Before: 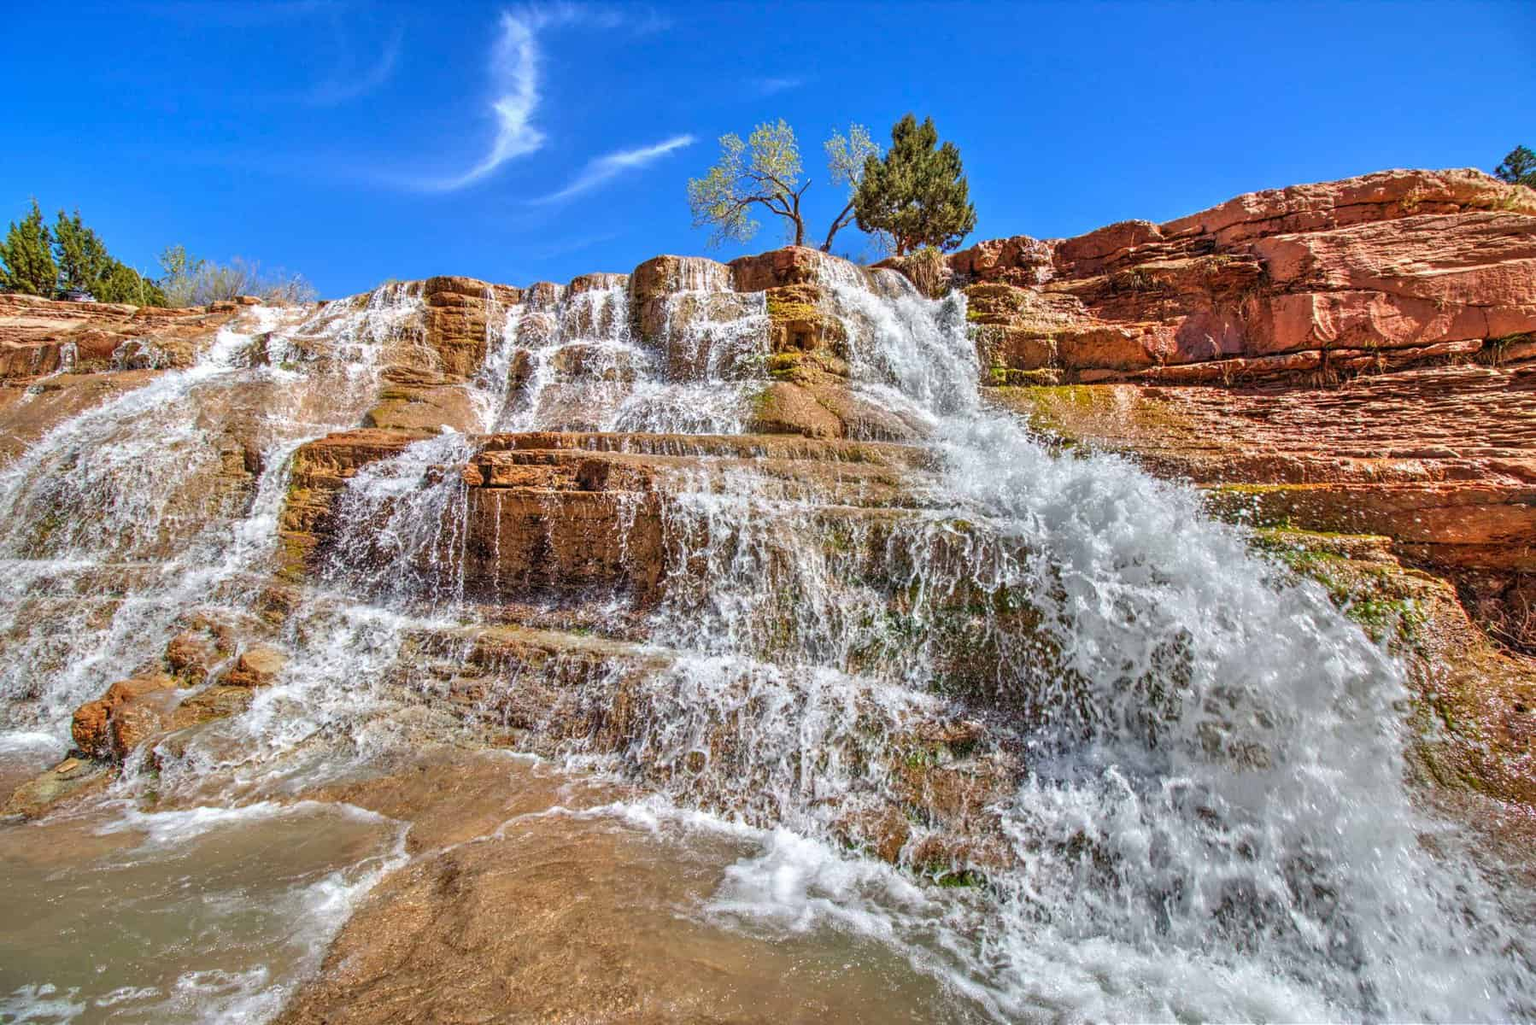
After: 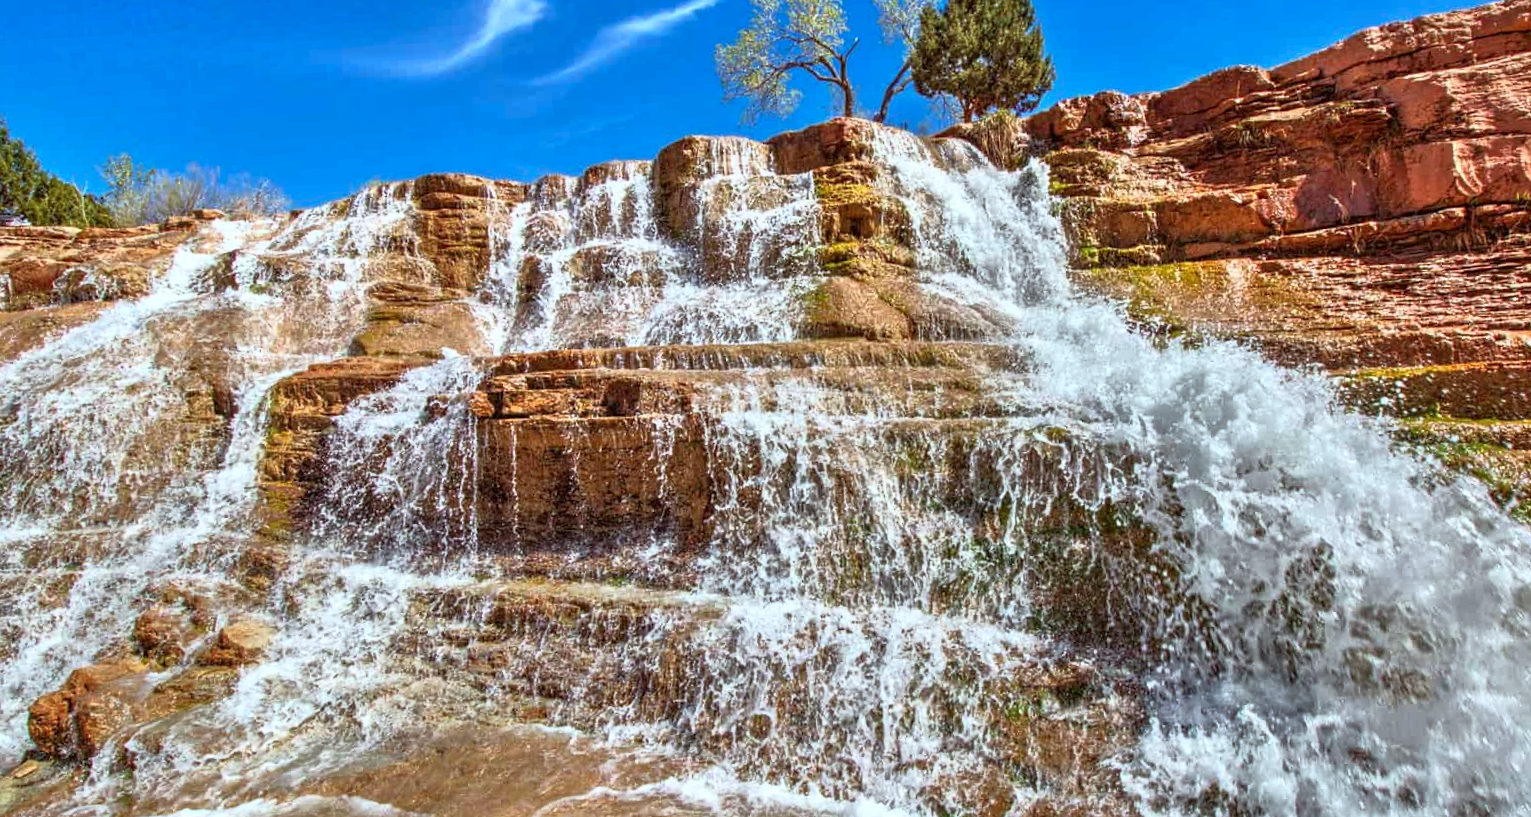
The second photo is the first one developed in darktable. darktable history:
rotate and perspective: rotation -3°, crop left 0.031, crop right 0.968, crop top 0.07, crop bottom 0.93
color correction: highlights a* -4.98, highlights b* -3.76, shadows a* 3.83, shadows b* 4.08
base curve: curves: ch0 [(0, 0) (0.257, 0.25) (0.482, 0.586) (0.757, 0.871) (1, 1)]
crop and rotate: left 2.425%, top 11.305%, right 9.6%, bottom 15.08%
color zones: curves: ch0 [(0, 0.5) (0.143, 0.5) (0.286, 0.5) (0.429, 0.5) (0.571, 0.5) (0.714, 0.476) (0.857, 0.5) (1, 0.5)]; ch2 [(0, 0.5) (0.143, 0.5) (0.286, 0.5) (0.429, 0.5) (0.571, 0.5) (0.714, 0.487) (0.857, 0.5) (1, 0.5)]
